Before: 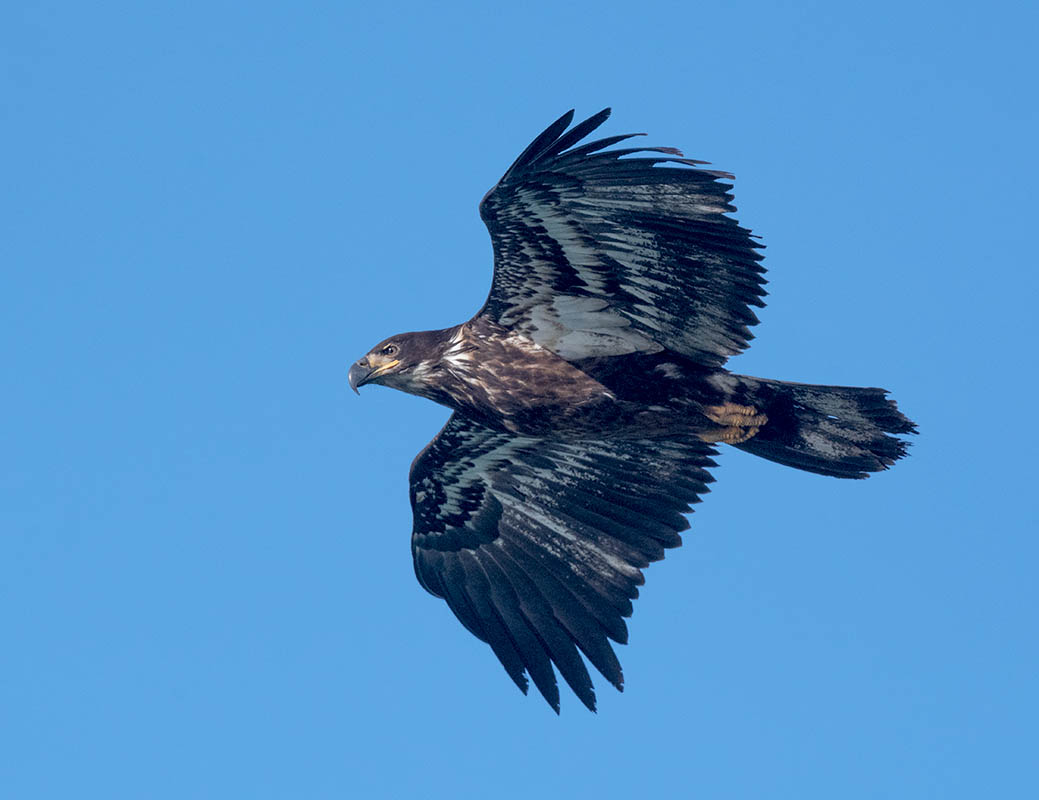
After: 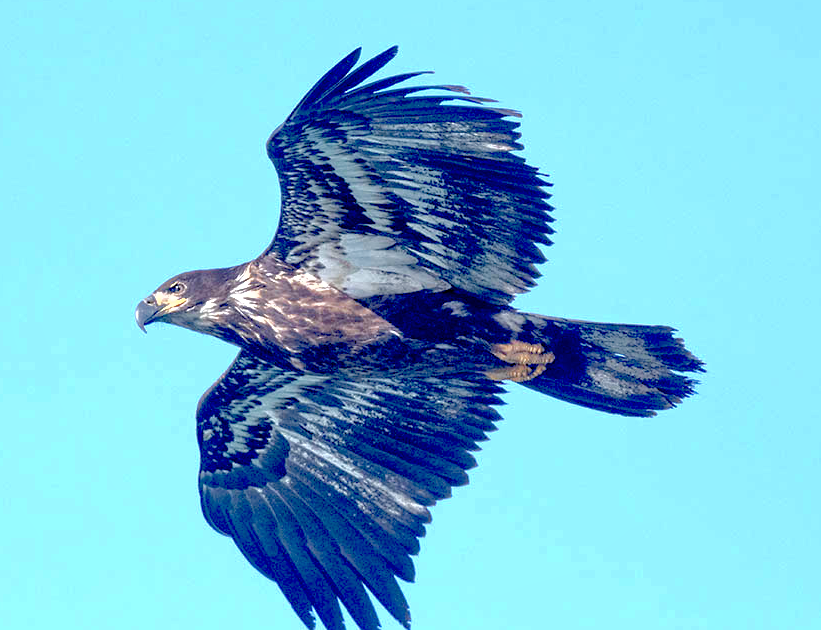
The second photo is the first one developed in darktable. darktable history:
base curve: curves: ch0 [(0, 0) (0.472, 0.508) (1, 1)], preserve colors none
shadows and highlights: highlights color adjustment 0.817%
exposure: black level correction 0.009, exposure 1.428 EV, compensate highlight preservation false
crop and rotate: left 20.572%, top 7.804%, right 0.393%, bottom 13.406%
